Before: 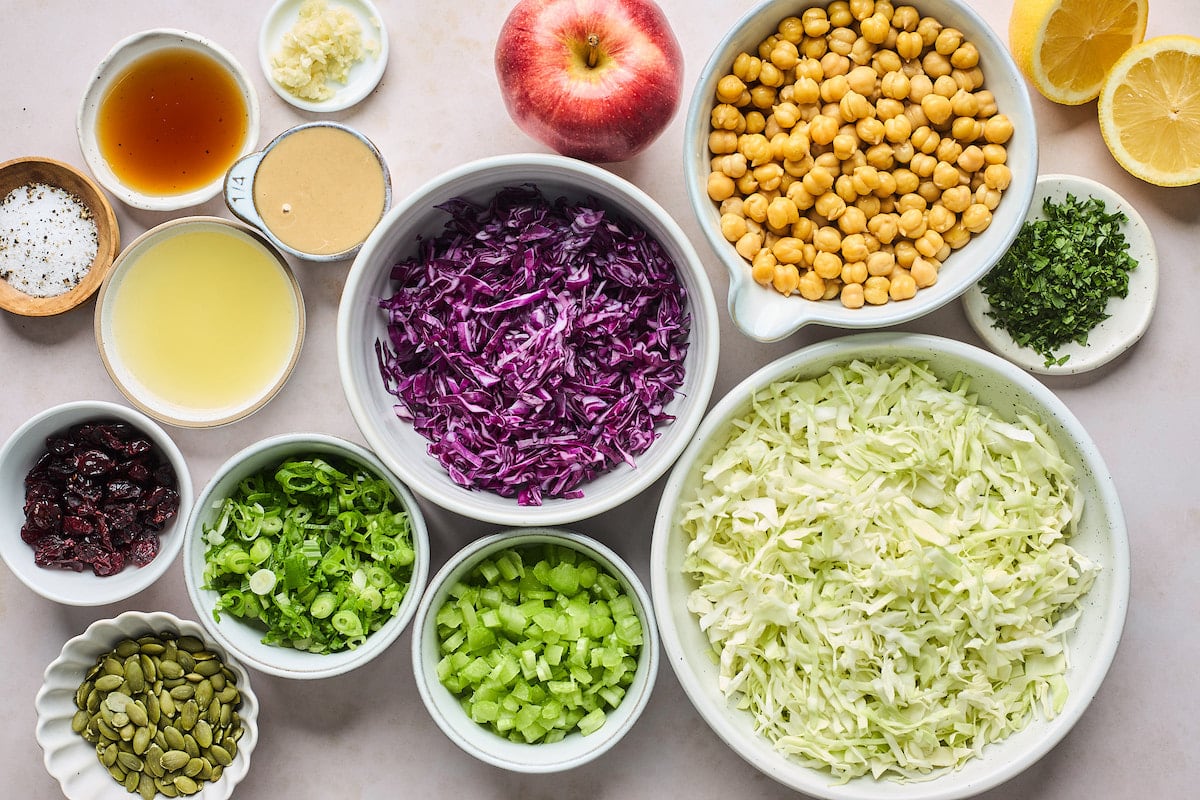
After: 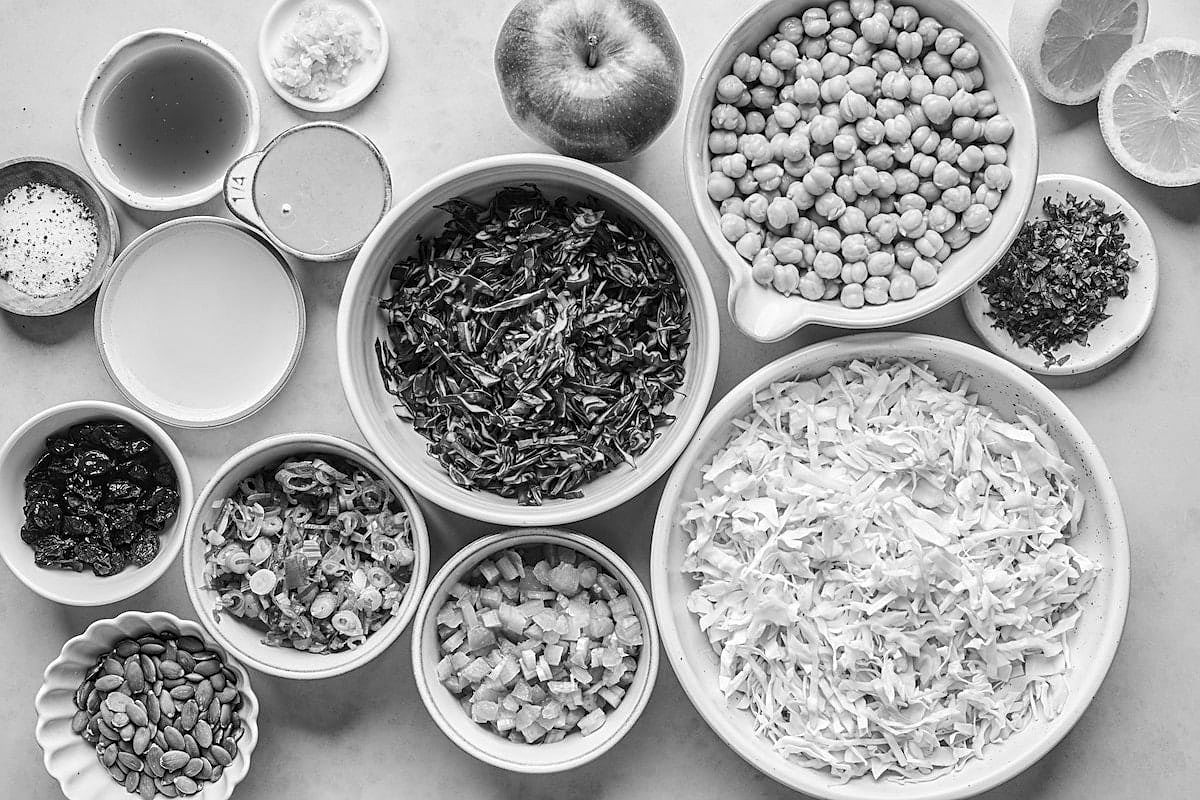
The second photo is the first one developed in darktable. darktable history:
local contrast: on, module defaults
color correction: saturation 0.2
monochrome: a 2.21, b -1.33, size 2.2
sharpen: on, module defaults
